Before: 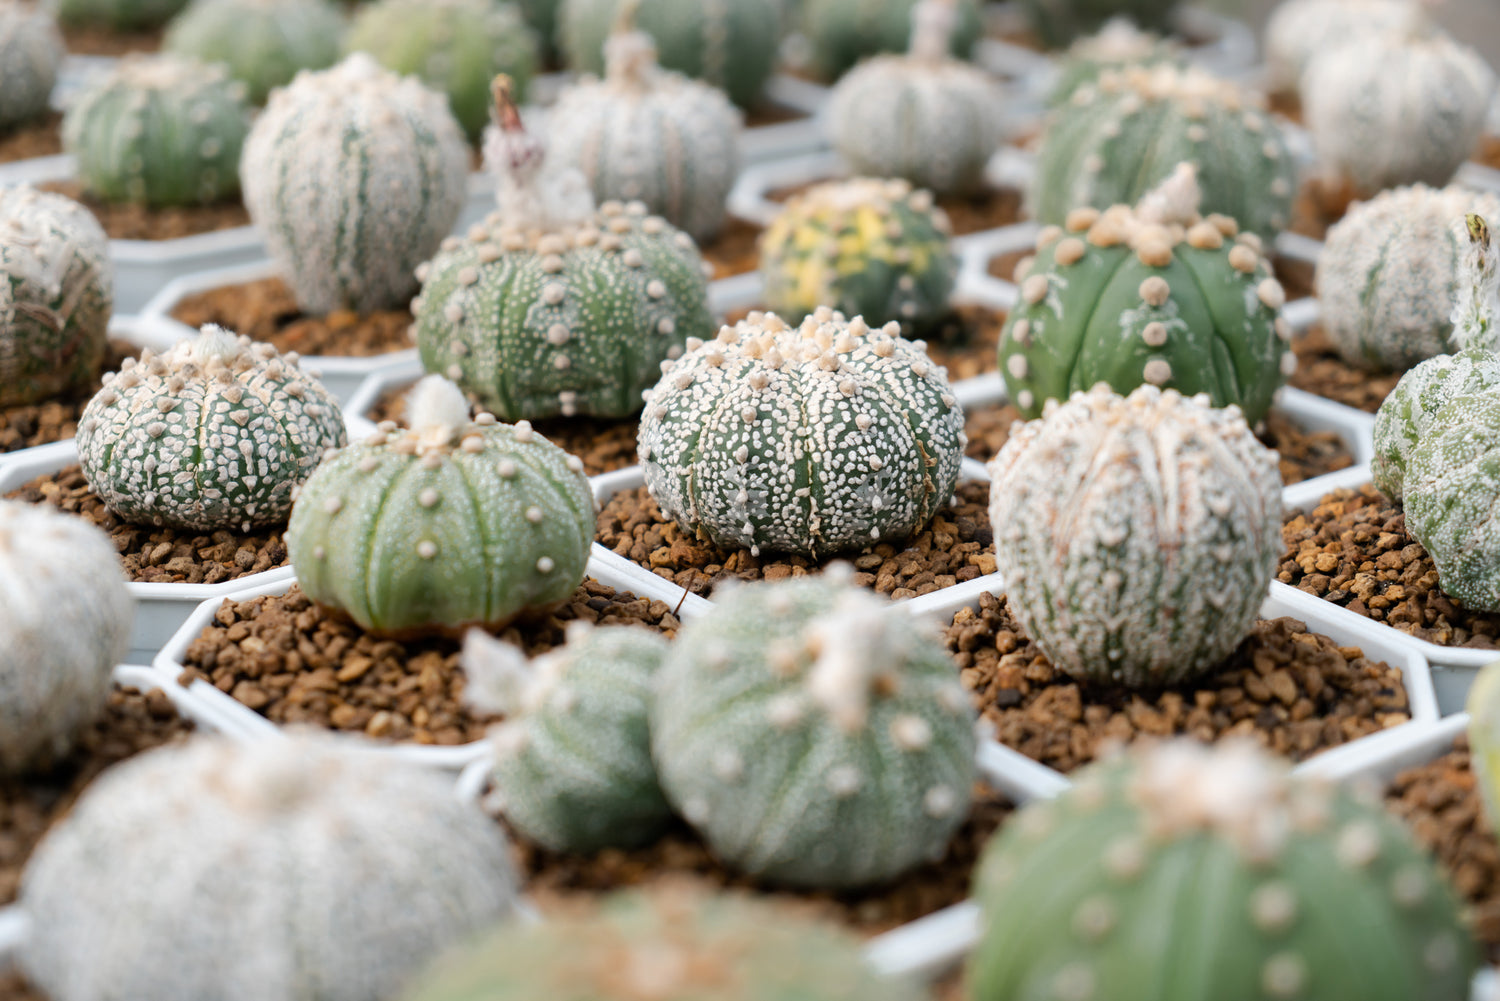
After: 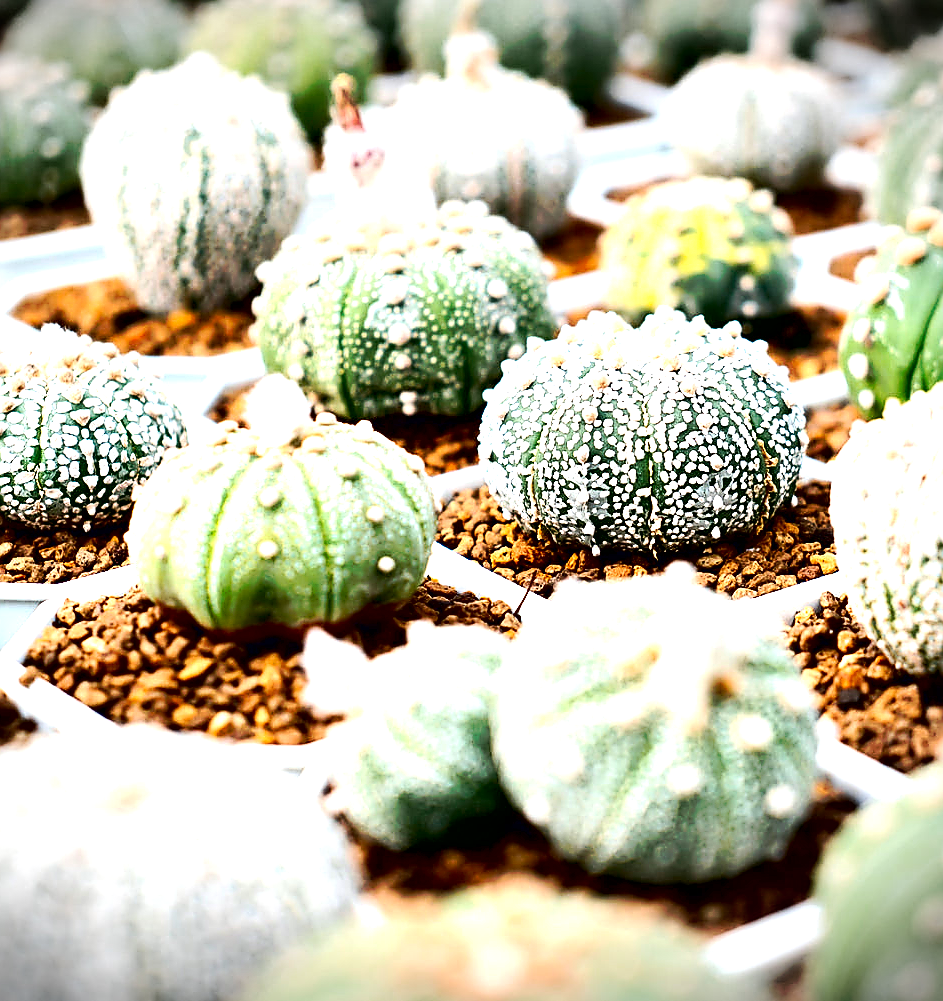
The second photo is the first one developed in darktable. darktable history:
contrast equalizer: y [[0.6 ×6], [0.55 ×6], [0 ×6], [0 ×6], [0 ×6]]
exposure: black level correction 0.001, exposure 1.31 EV, compensate highlight preservation false
sharpen: radius 1.372, amount 1.256, threshold 0.788
tone curve: curves: ch0 [(0, 0) (0.003, 0.003) (0.011, 0.011) (0.025, 0.024) (0.044, 0.042) (0.069, 0.066) (0.1, 0.095) (0.136, 0.129) (0.177, 0.169) (0.224, 0.214) (0.277, 0.264) (0.335, 0.319) (0.399, 0.38) (0.468, 0.446) (0.543, 0.558) (0.623, 0.636) (0.709, 0.719) (0.801, 0.807) (0.898, 0.901) (1, 1)], preserve colors none
crop: left 10.629%, right 26.45%
vignetting: fall-off start 97.21%, brightness -0.676, width/height ratio 1.187
contrast brightness saturation: contrast 0.167, saturation 0.31
